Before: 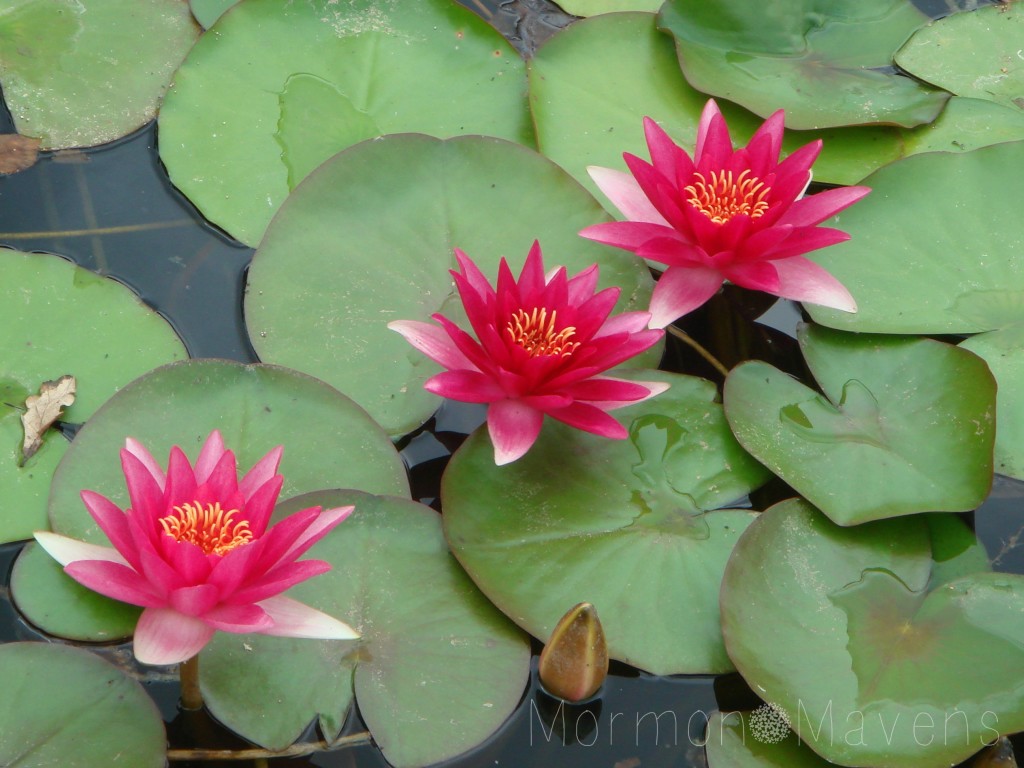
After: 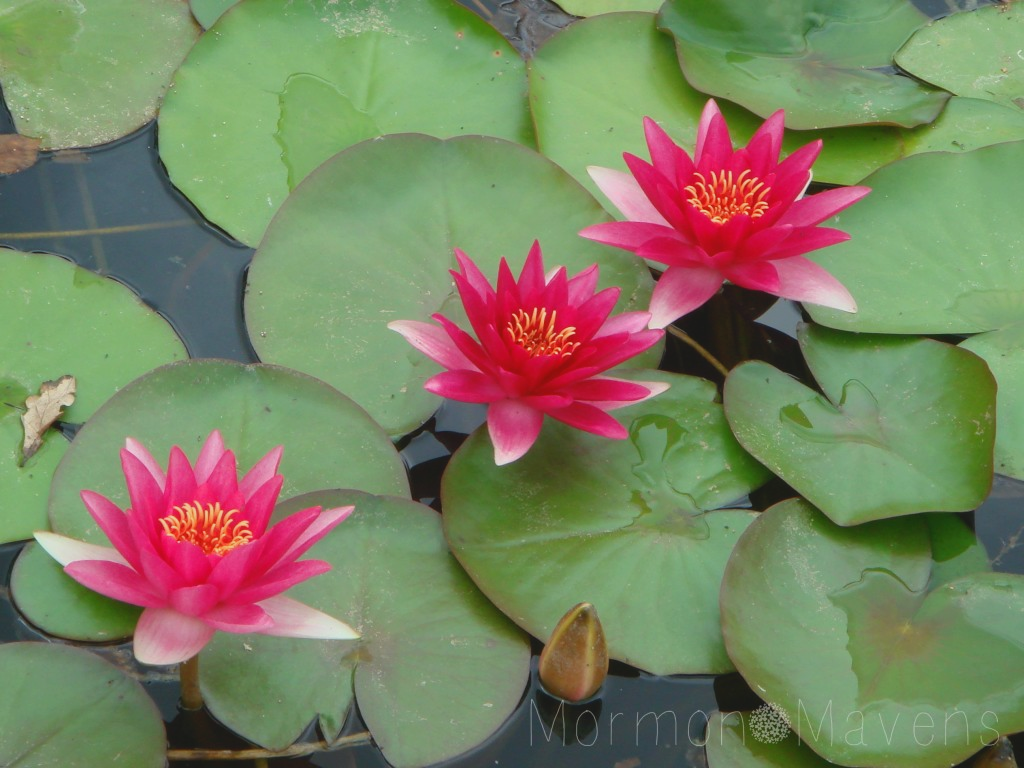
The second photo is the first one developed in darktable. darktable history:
contrast brightness saturation: contrast -0.118
